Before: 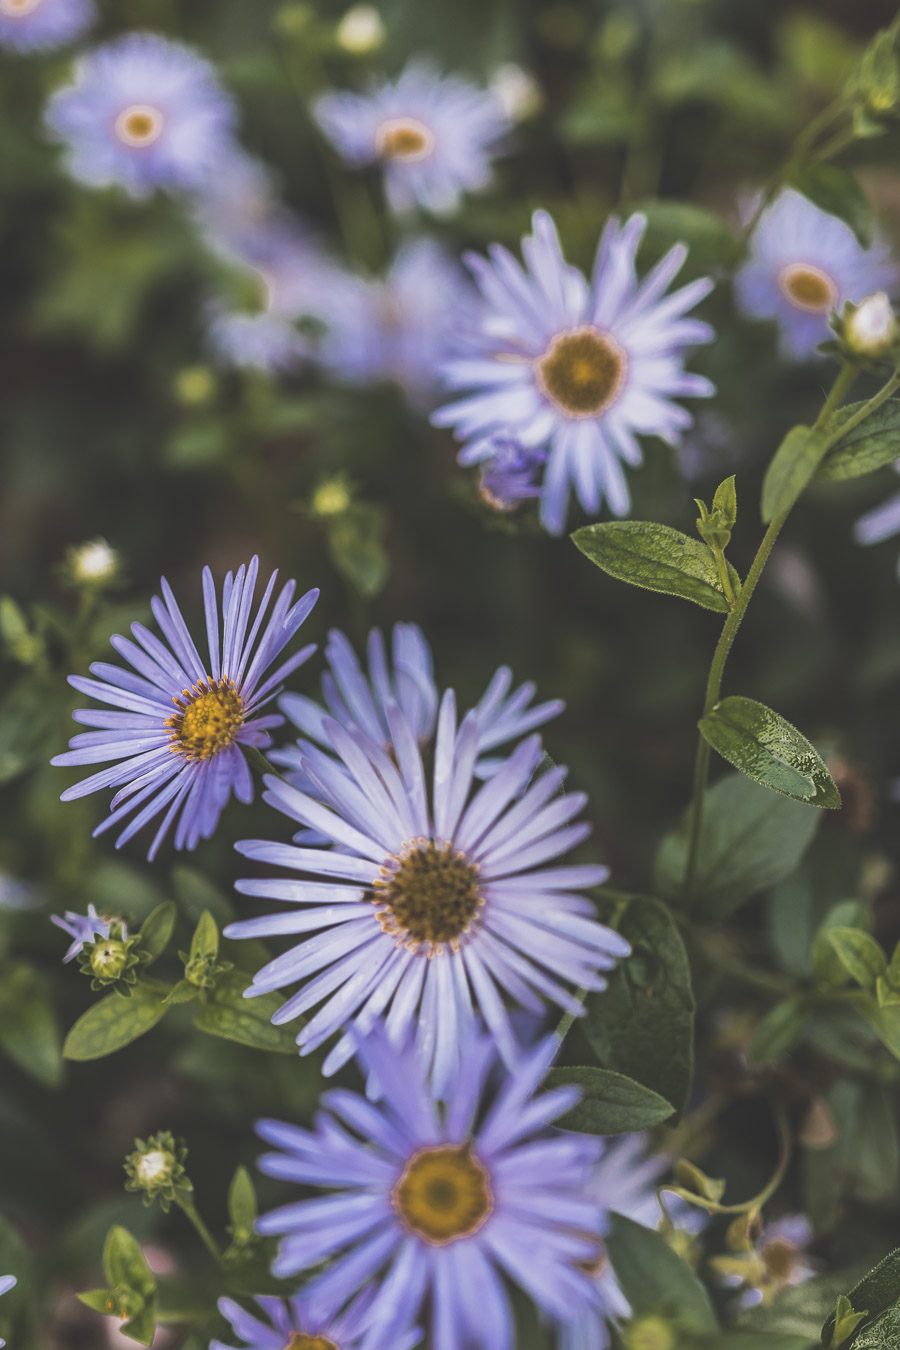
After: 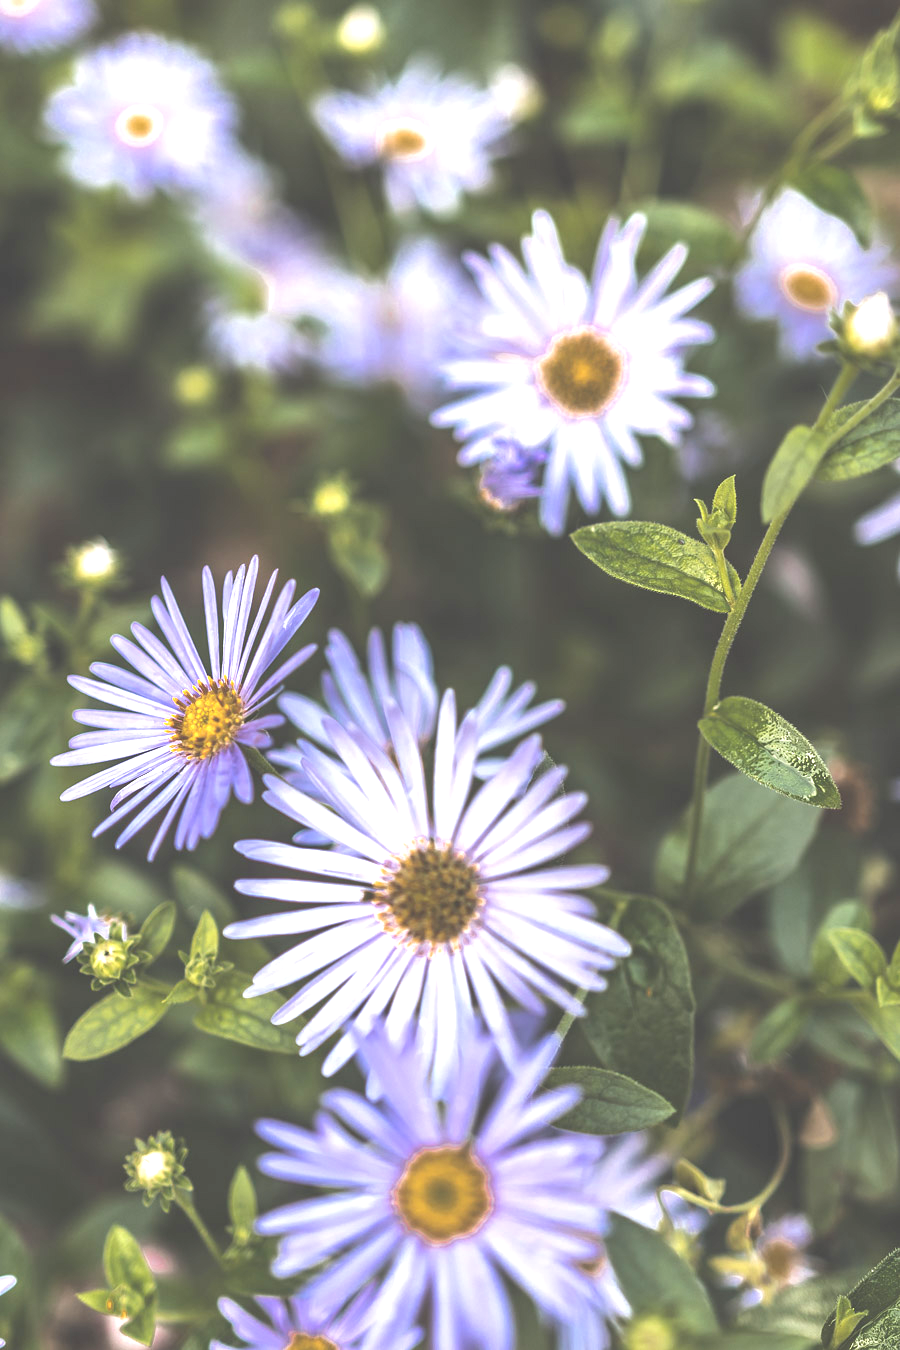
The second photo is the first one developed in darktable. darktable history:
exposure: black level correction 0, exposure 1.199 EV, compensate highlight preservation false
tone equalizer: edges refinement/feathering 500, mask exposure compensation -1.57 EV, preserve details no
